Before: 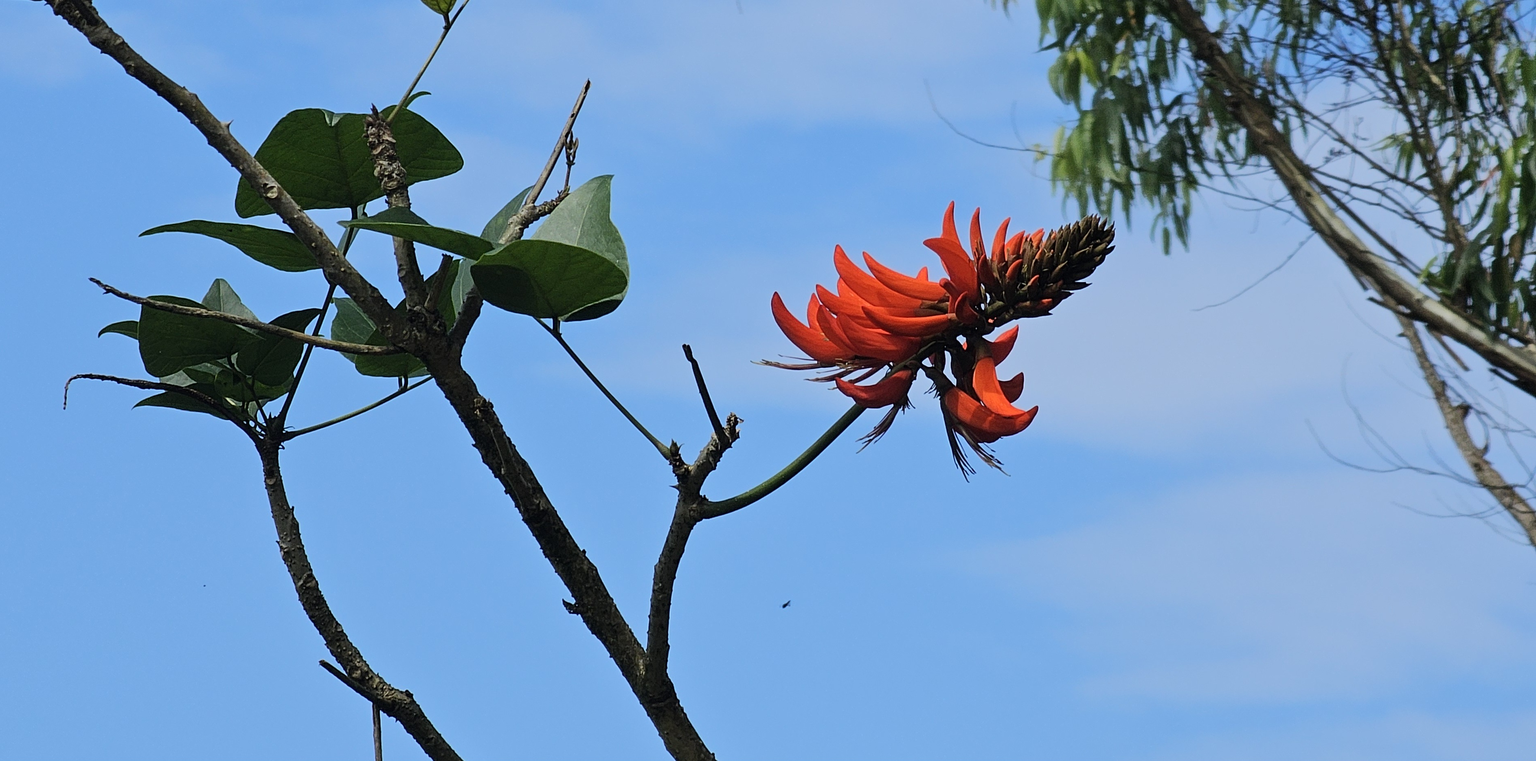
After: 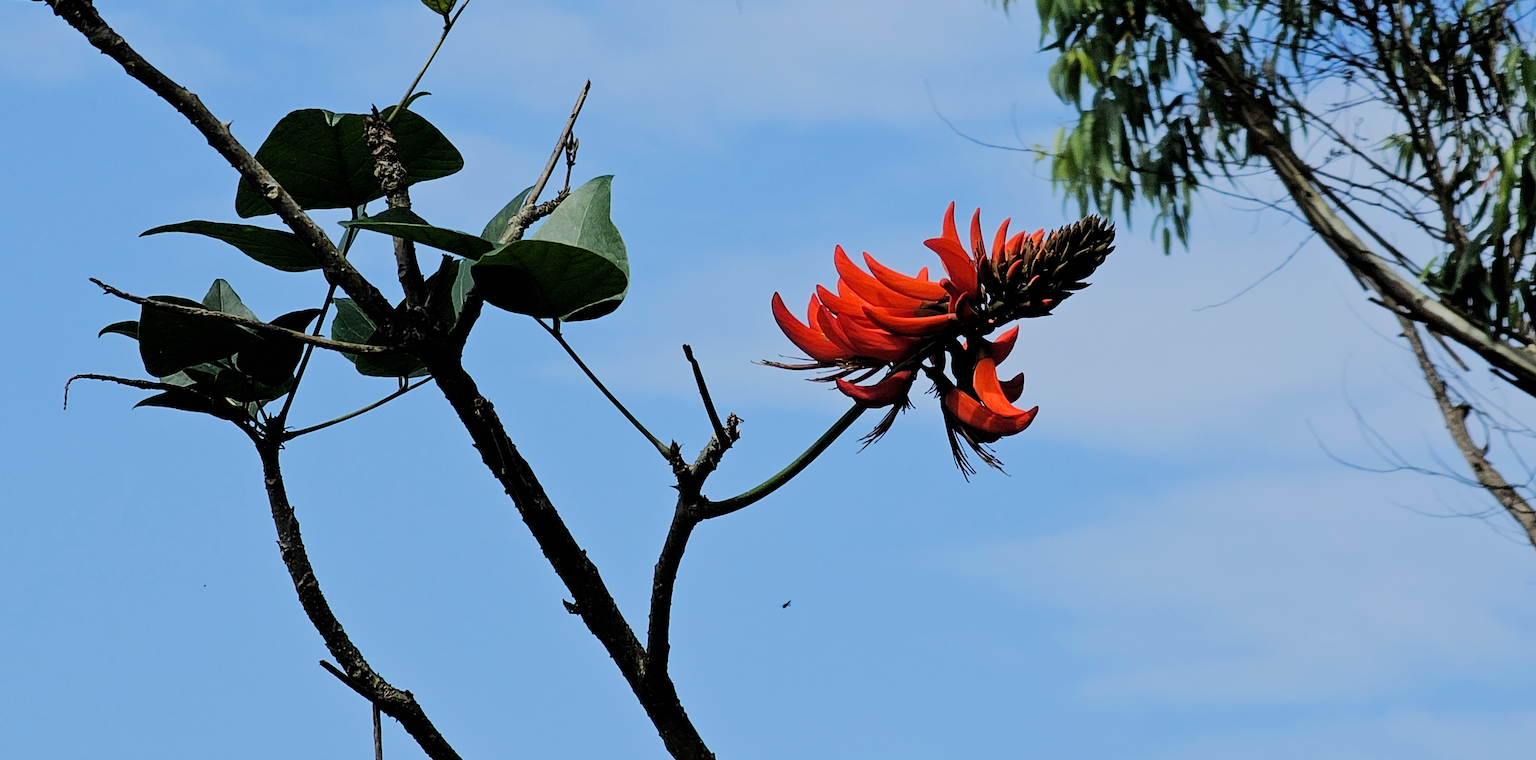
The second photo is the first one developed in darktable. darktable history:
filmic rgb: black relative exposure -5.03 EV, white relative exposure 4 EV, hardness 2.89, contrast 1.299, highlights saturation mix -30.32%
